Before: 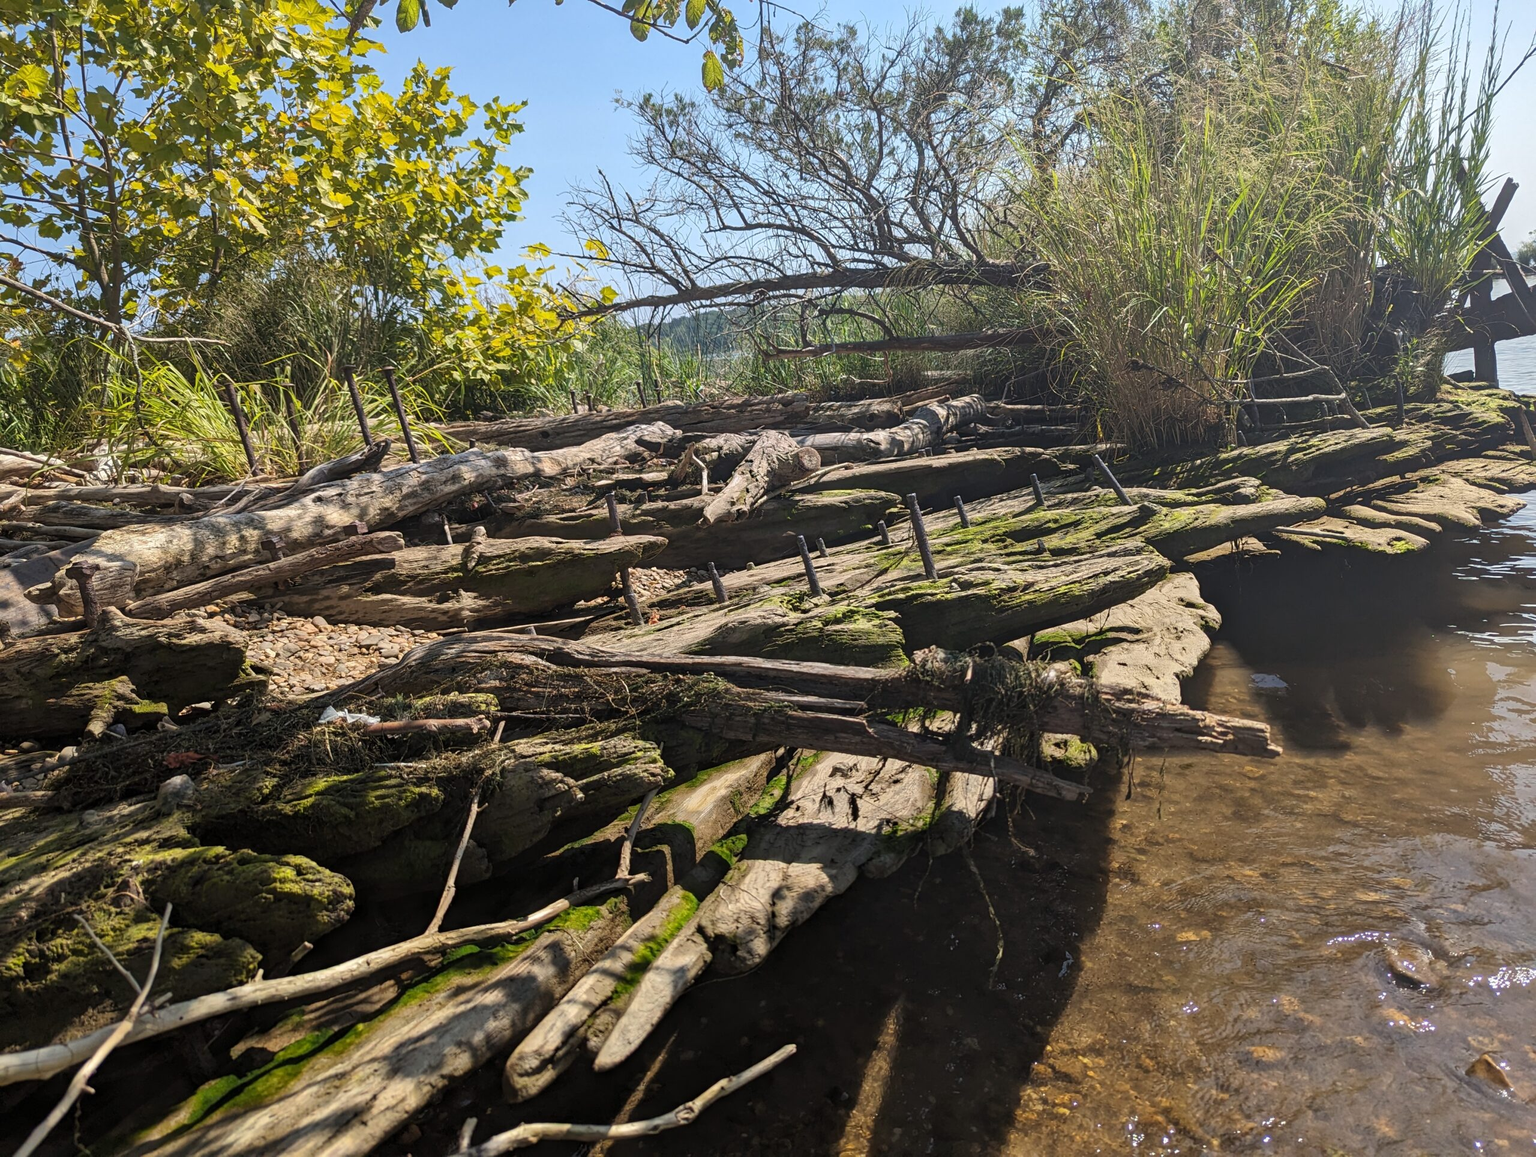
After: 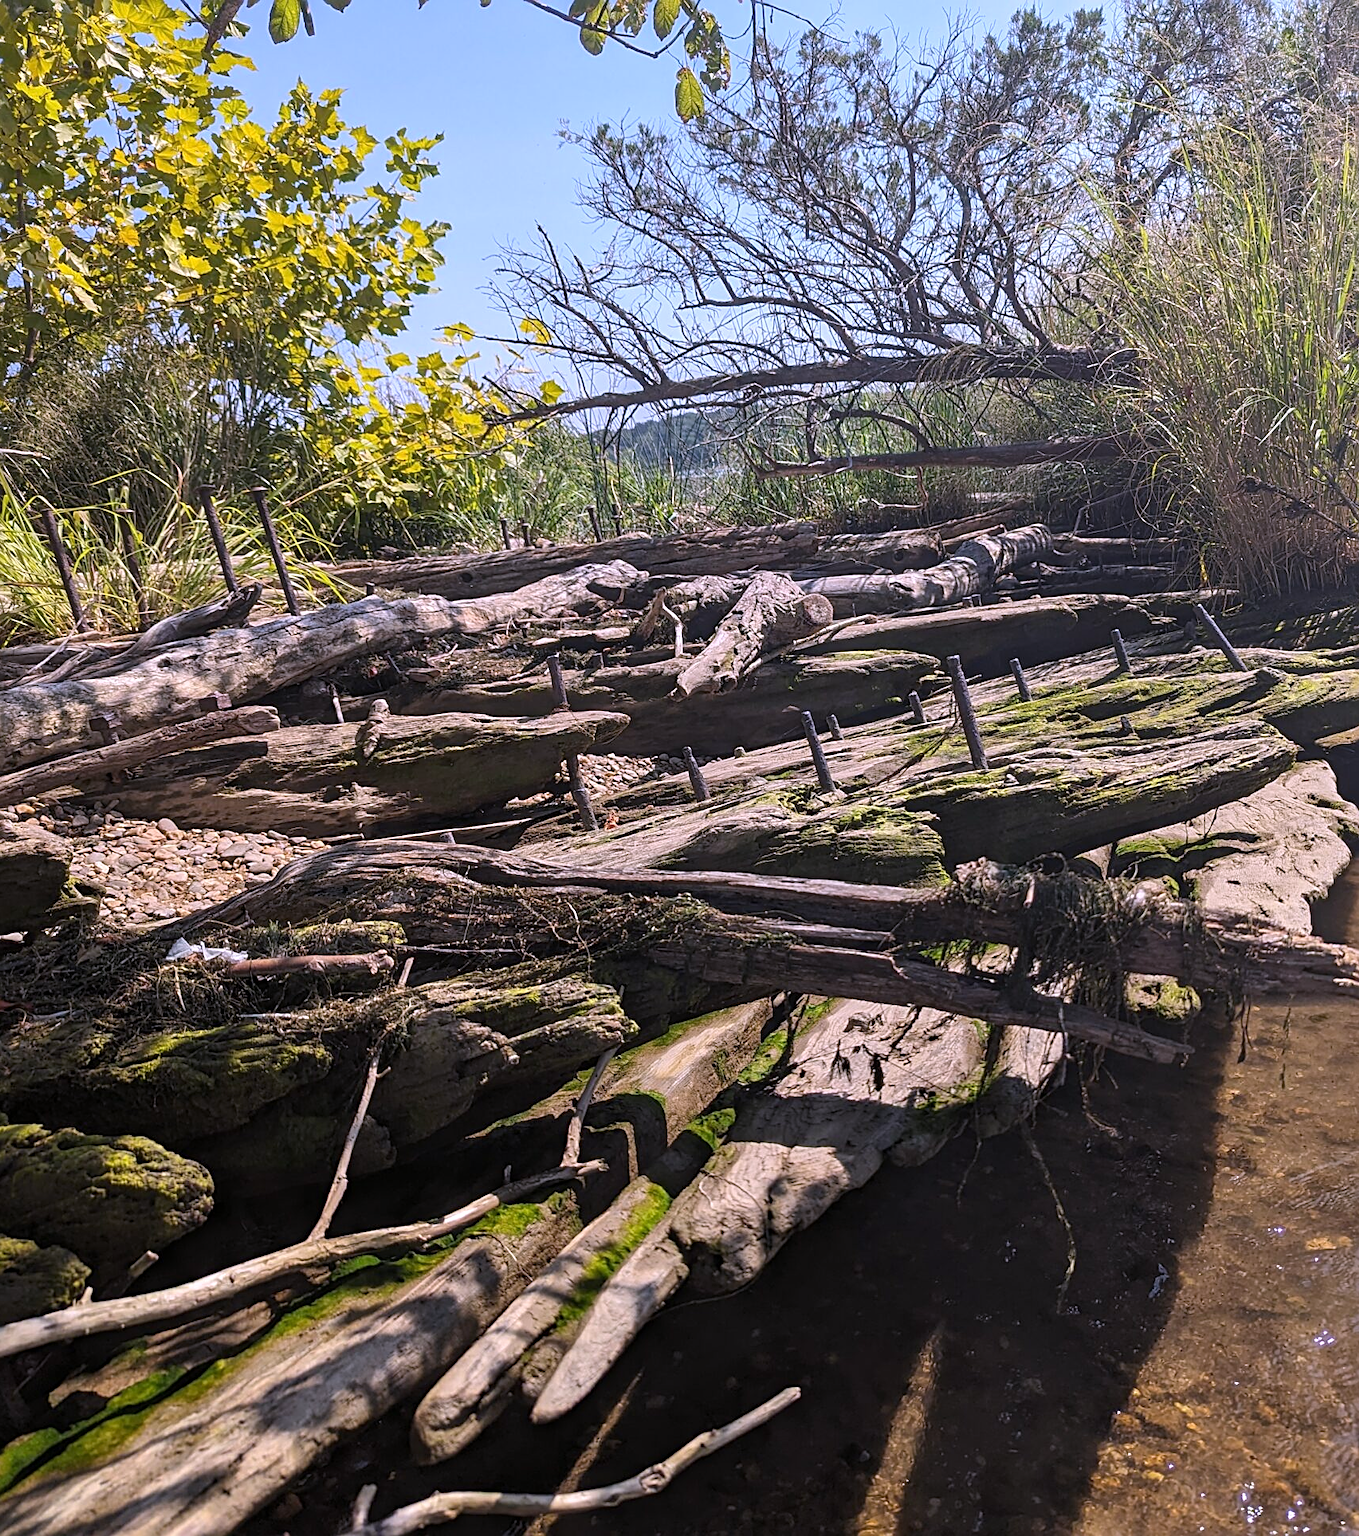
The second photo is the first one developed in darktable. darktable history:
sharpen: on, module defaults
white balance: red 1.042, blue 1.17
crop and rotate: left 12.648%, right 20.685%
